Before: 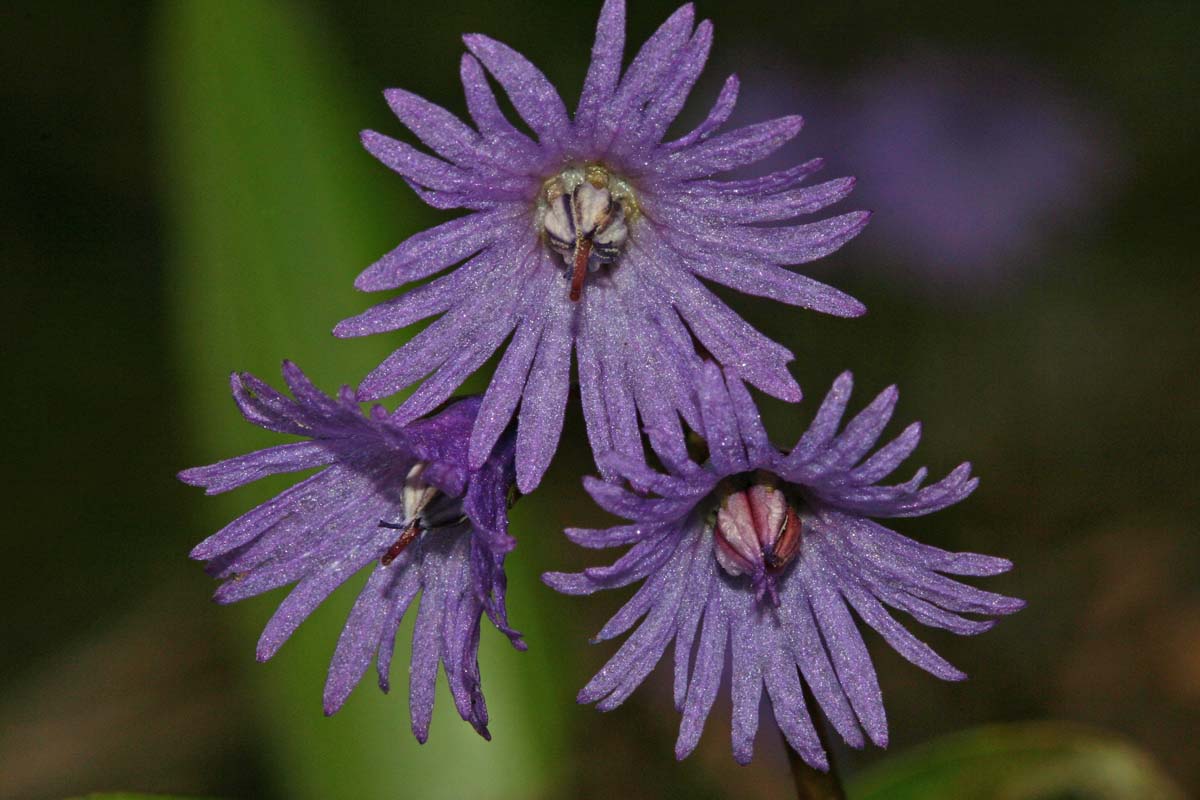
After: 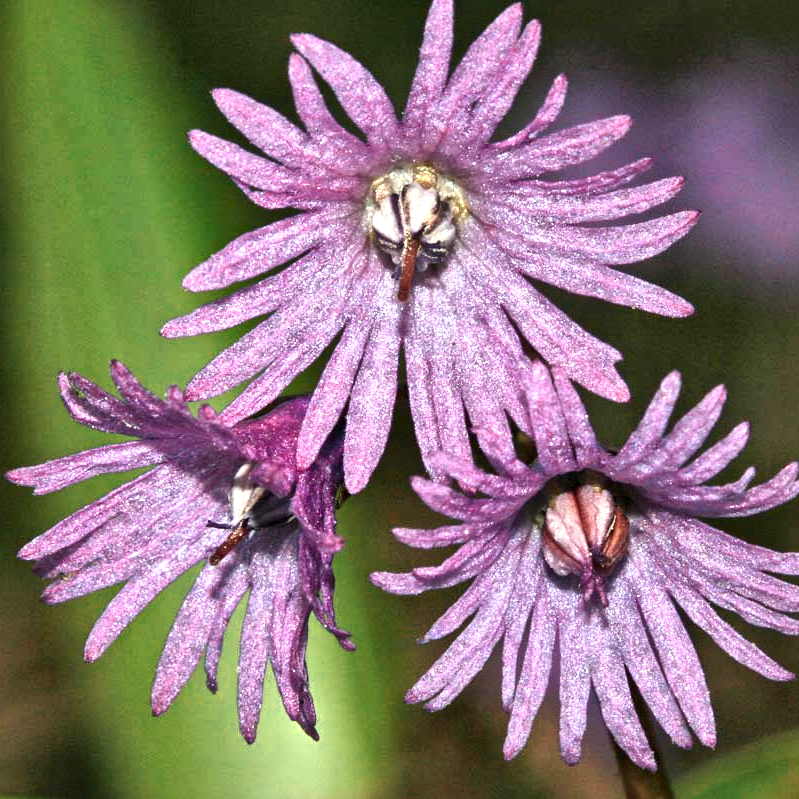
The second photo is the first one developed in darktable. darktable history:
exposure: black level correction 0, exposure 1.199 EV, compensate highlight preservation false
crop and rotate: left 14.383%, right 18.953%
local contrast: mode bilateral grid, contrast 20, coarseness 50, detail 172%, midtone range 0.2
color zones: curves: ch0 [(0.018, 0.548) (0.224, 0.64) (0.425, 0.447) (0.675, 0.575) (0.732, 0.579)]; ch1 [(0.066, 0.487) (0.25, 0.5) (0.404, 0.43) (0.75, 0.421) (0.956, 0.421)]; ch2 [(0.044, 0.561) (0.215, 0.465) (0.399, 0.544) (0.465, 0.548) (0.614, 0.447) (0.724, 0.43) (0.882, 0.623) (0.956, 0.632)]
